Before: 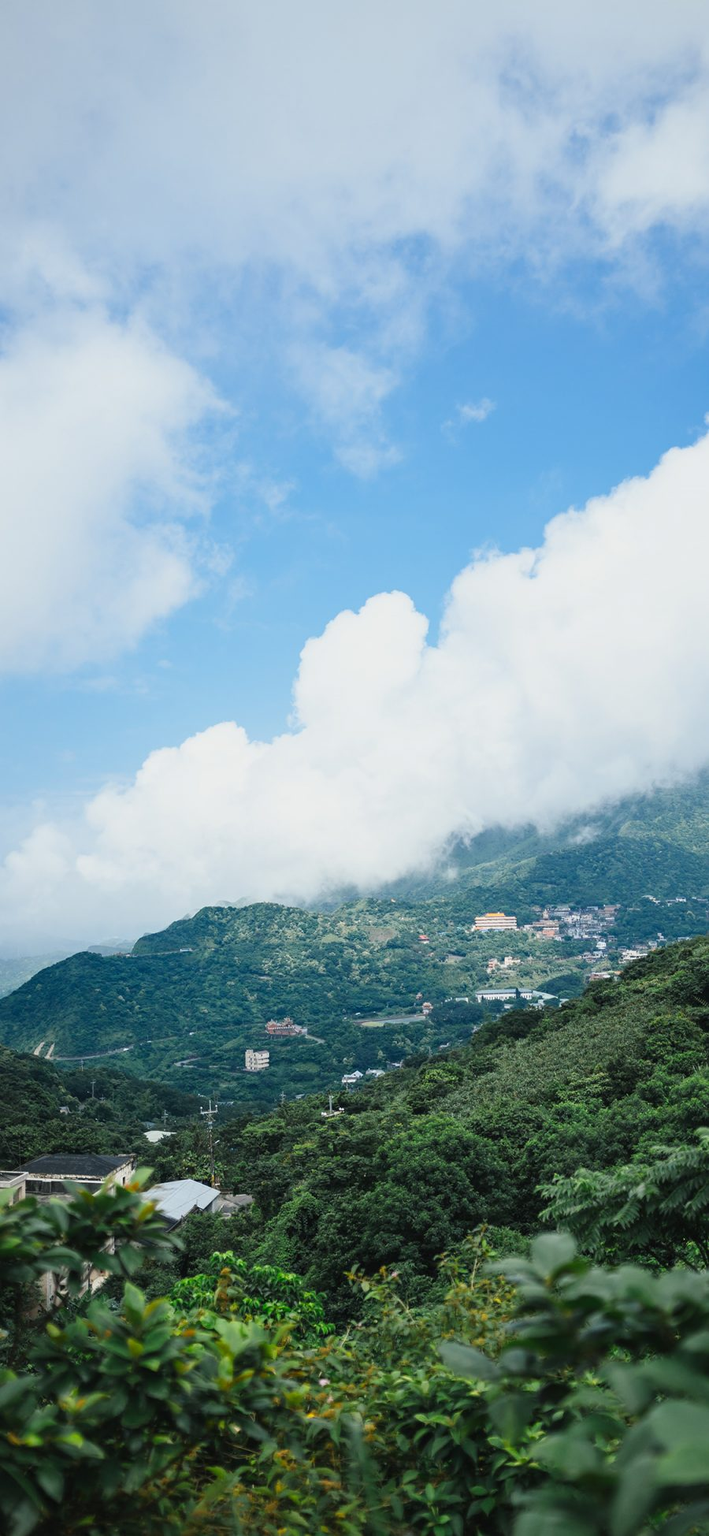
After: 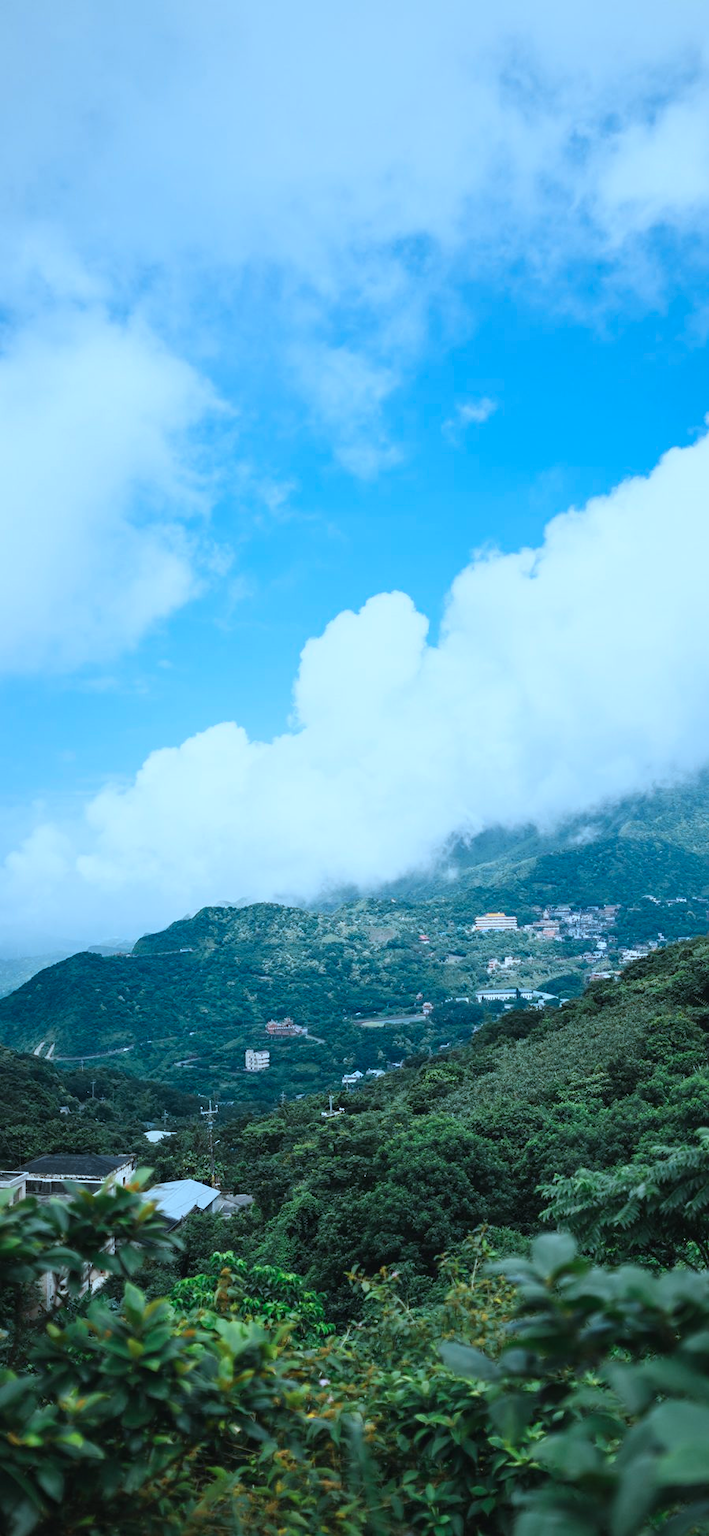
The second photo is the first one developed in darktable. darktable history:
color correction: highlights a* -8.76, highlights b* -23.2
